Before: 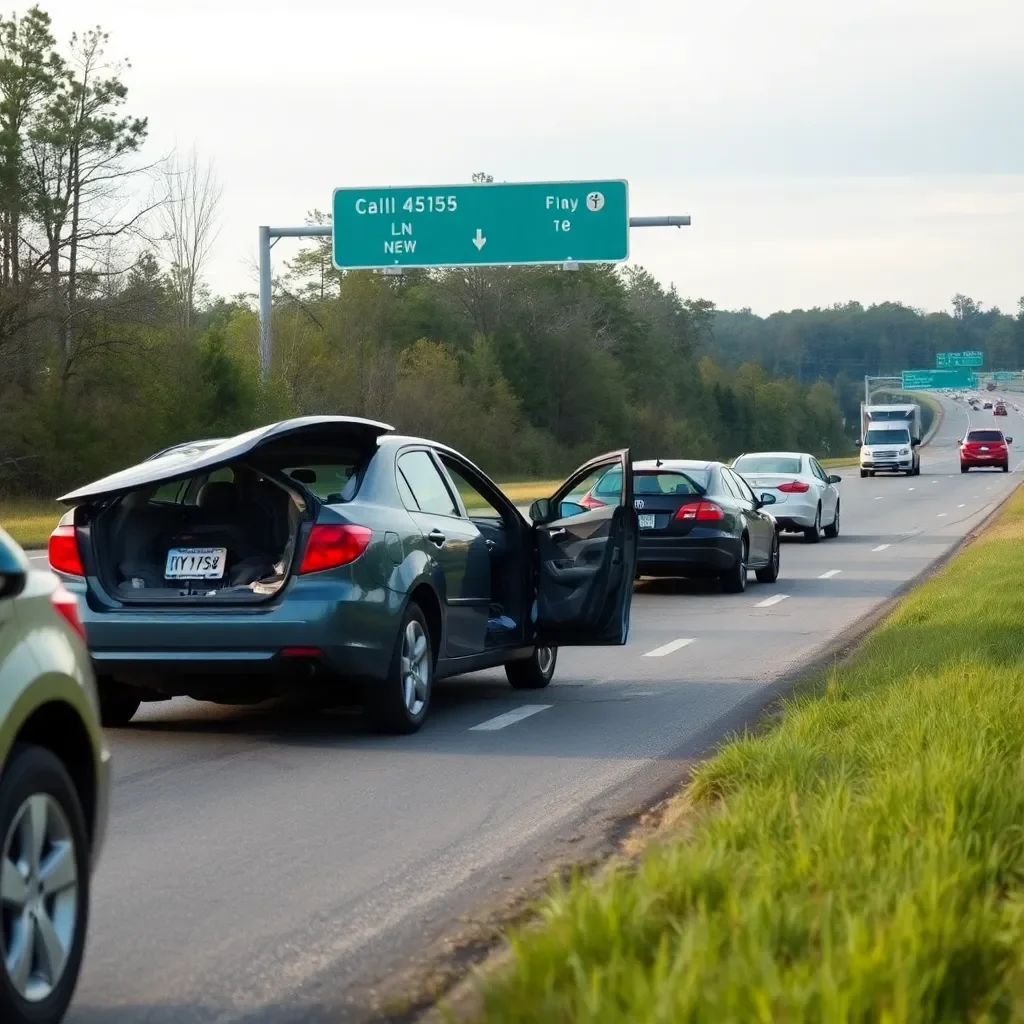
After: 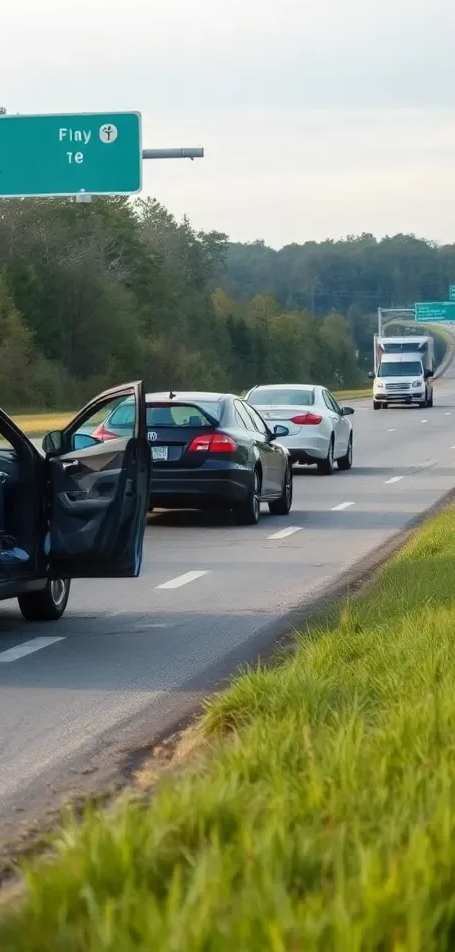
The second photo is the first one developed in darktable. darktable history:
local contrast: detail 110%
crop: left 47.628%, top 6.643%, right 7.874%
